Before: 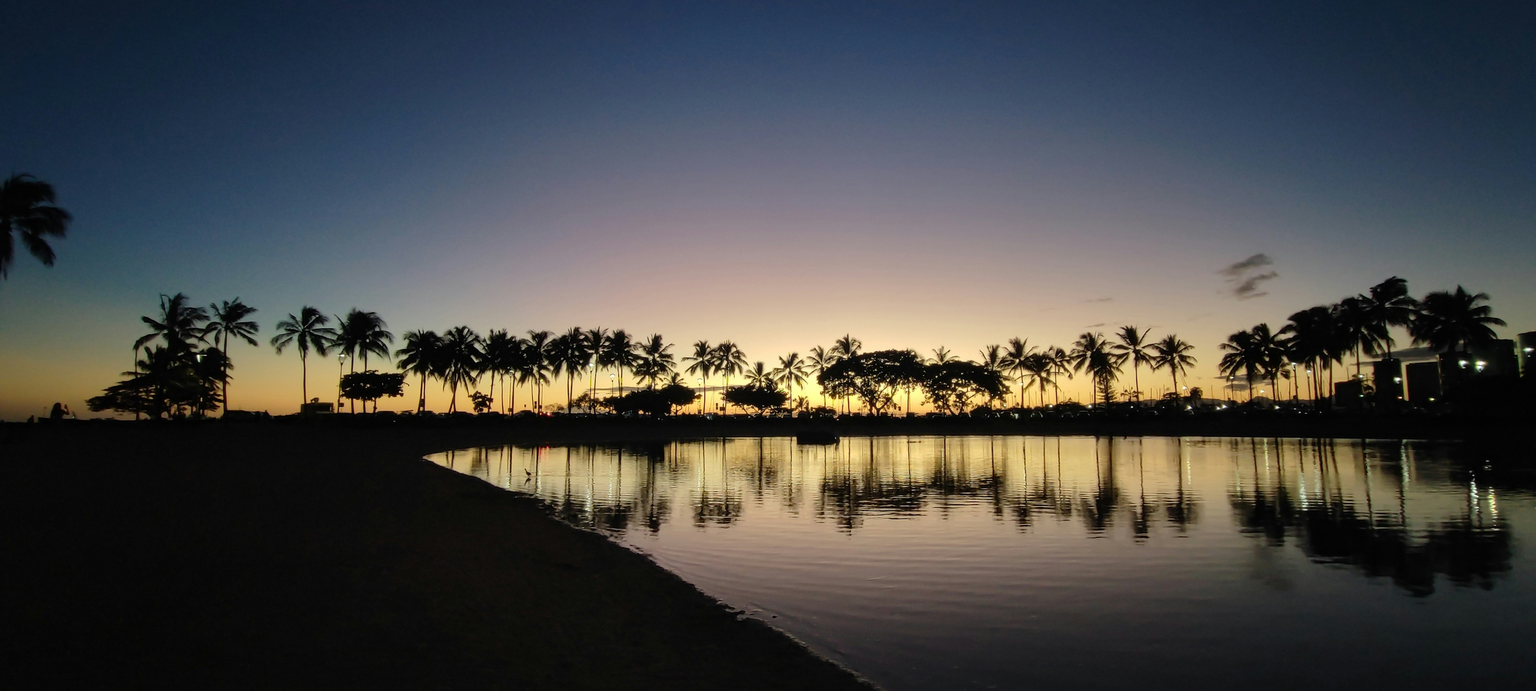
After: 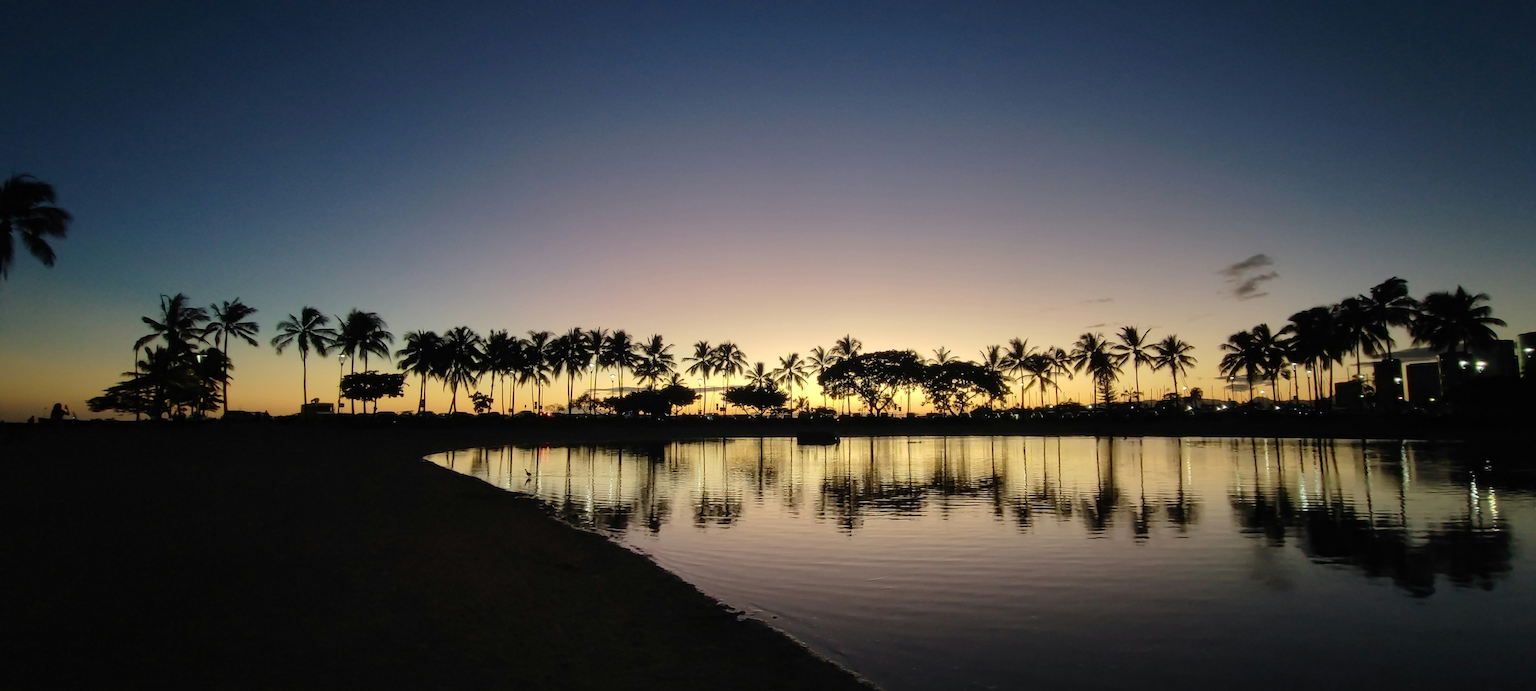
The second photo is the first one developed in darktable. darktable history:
levels: white 90.7%, levels [0, 0.498, 0.996]
